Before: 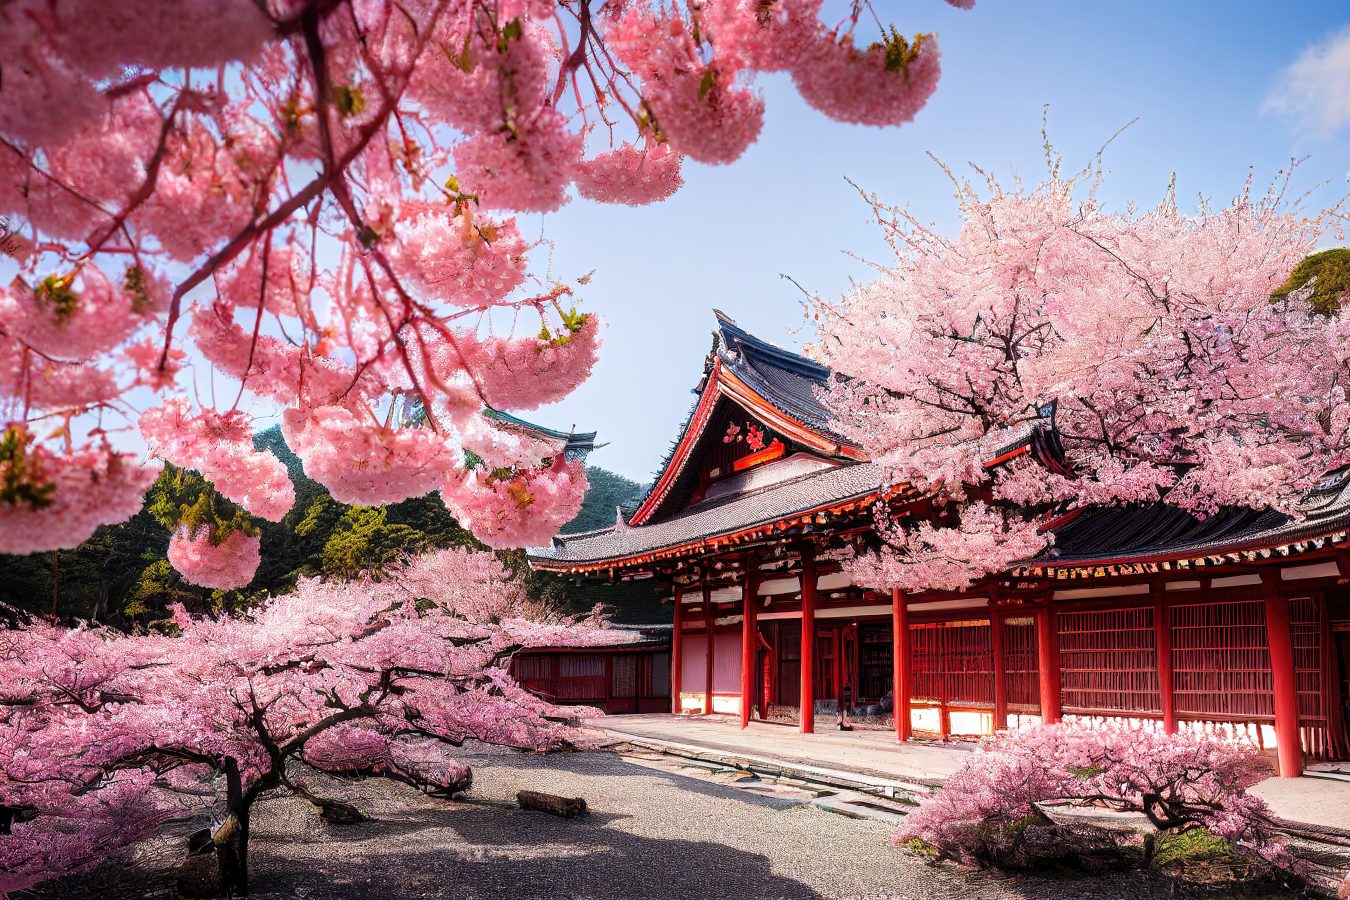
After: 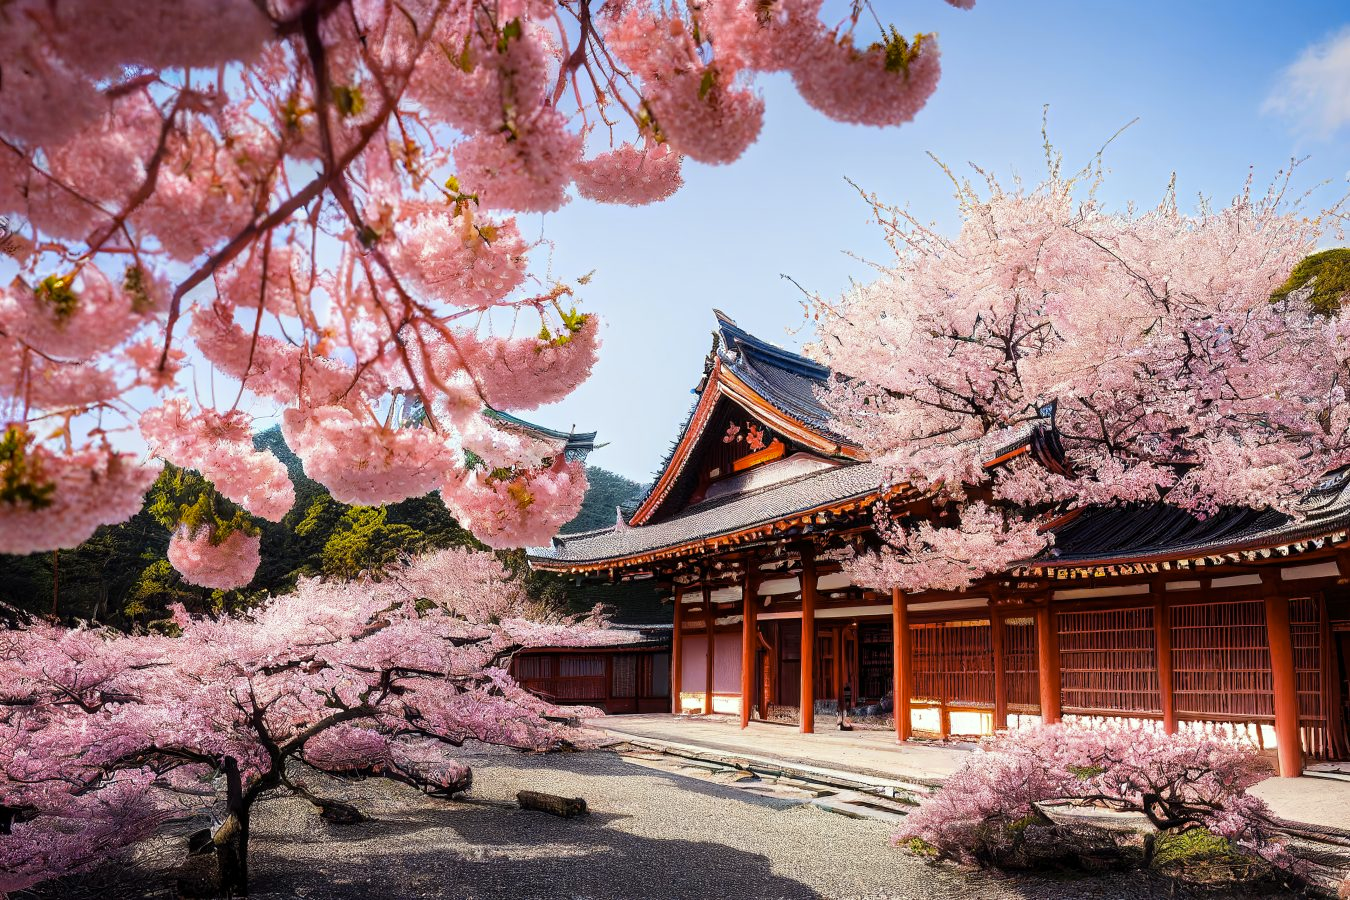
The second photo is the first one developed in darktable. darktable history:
color contrast: green-magenta contrast 0.8, blue-yellow contrast 1.1, unbound 0
color correction: highlights a* -2.68, highlights b* 2.57
